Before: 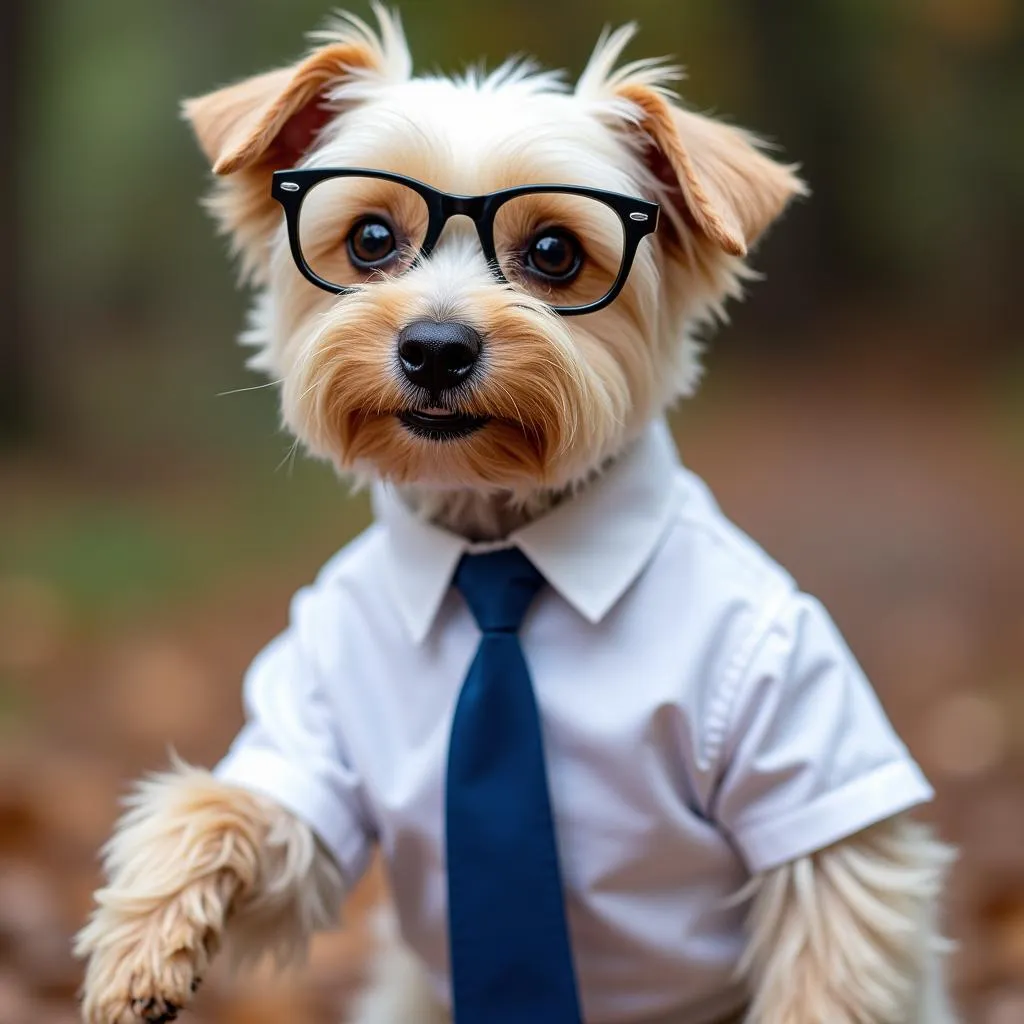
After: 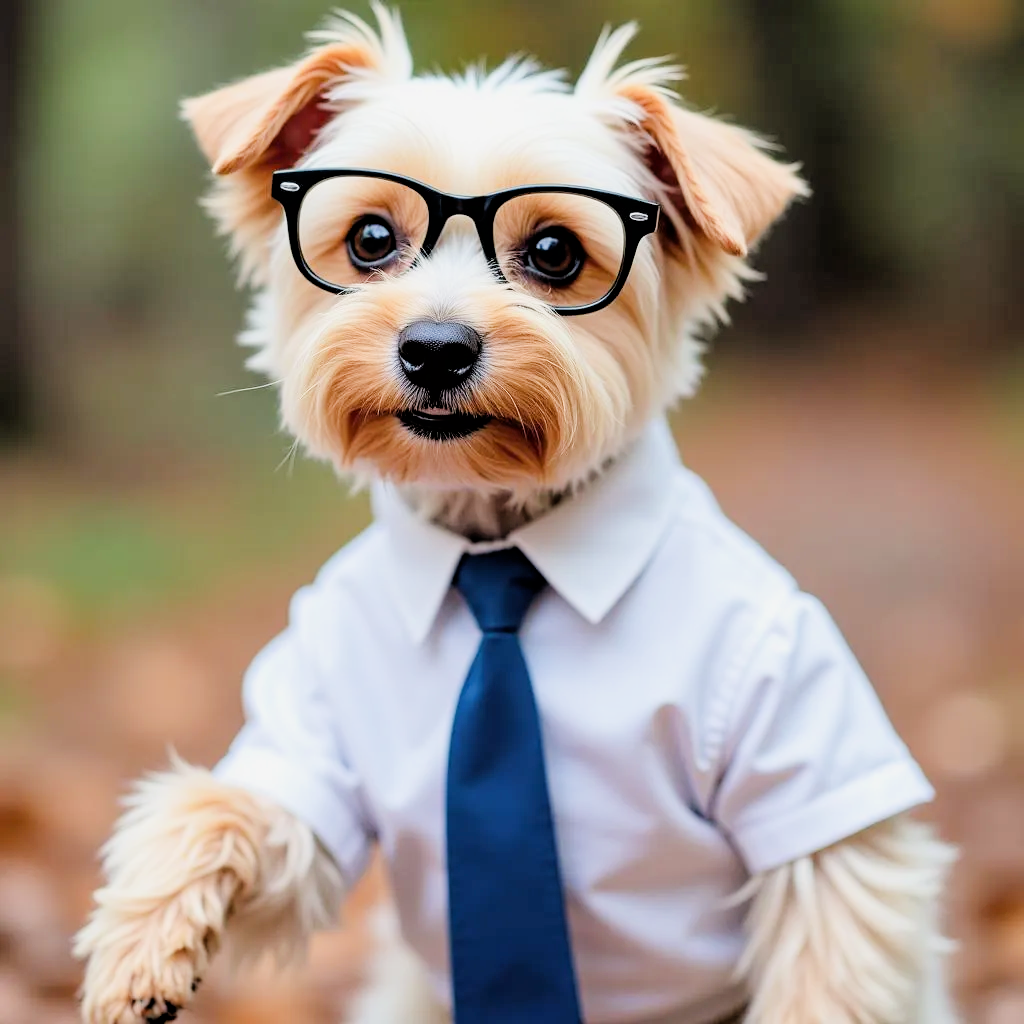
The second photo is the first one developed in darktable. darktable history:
filmic rgb: black relative exposure -4.29 EV, white relative exposure 4.56 EV, hardness 2.37, contrast 1.051
exposure: black level correction 0, exposure 1.2 EV, compensate exposure bias true, compensate highlight preservation false
